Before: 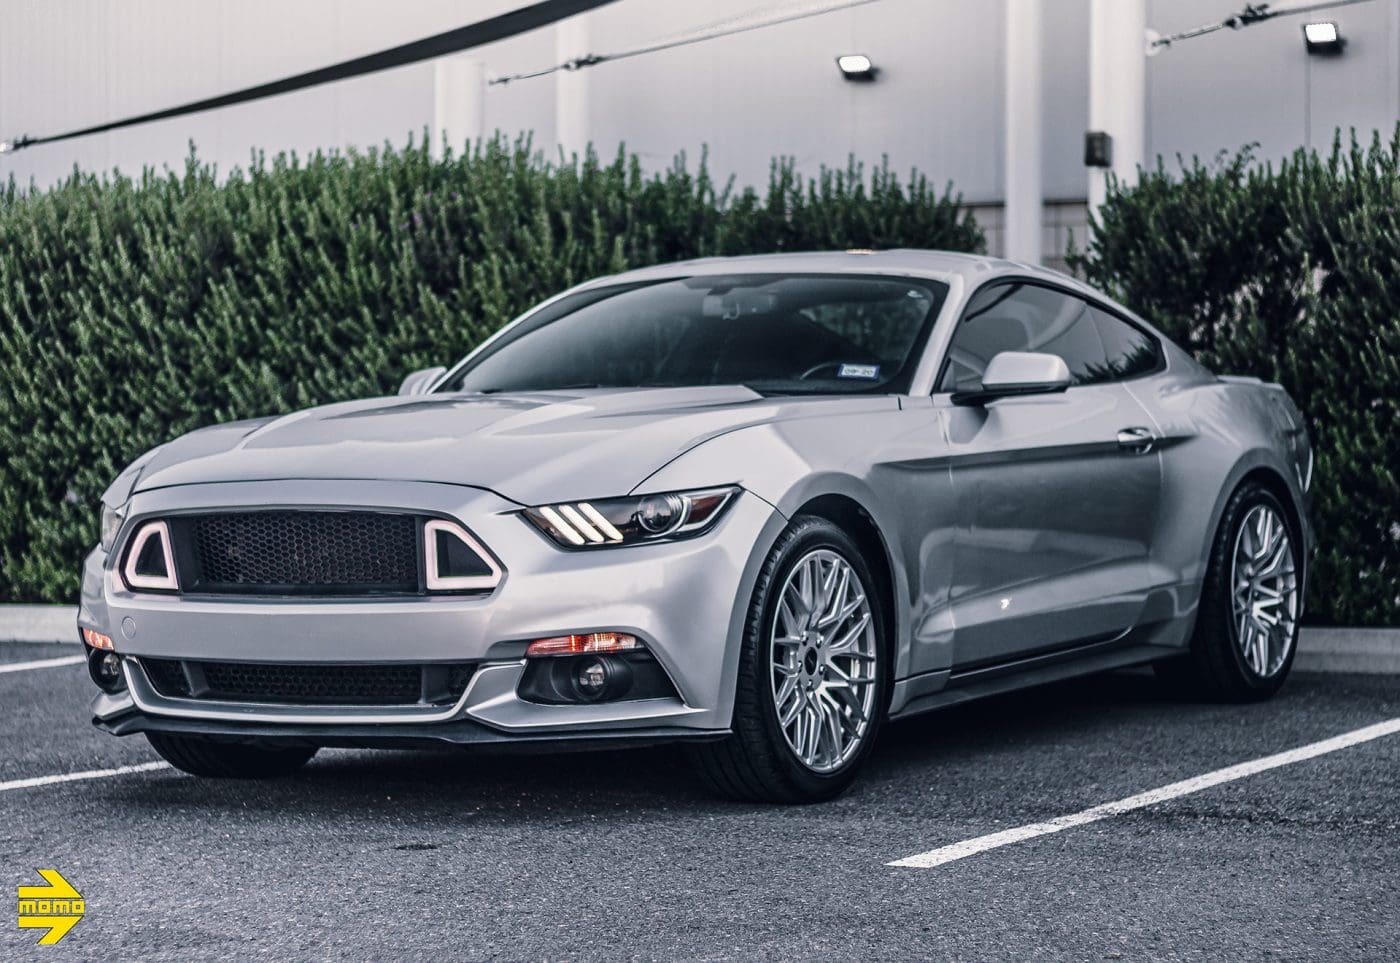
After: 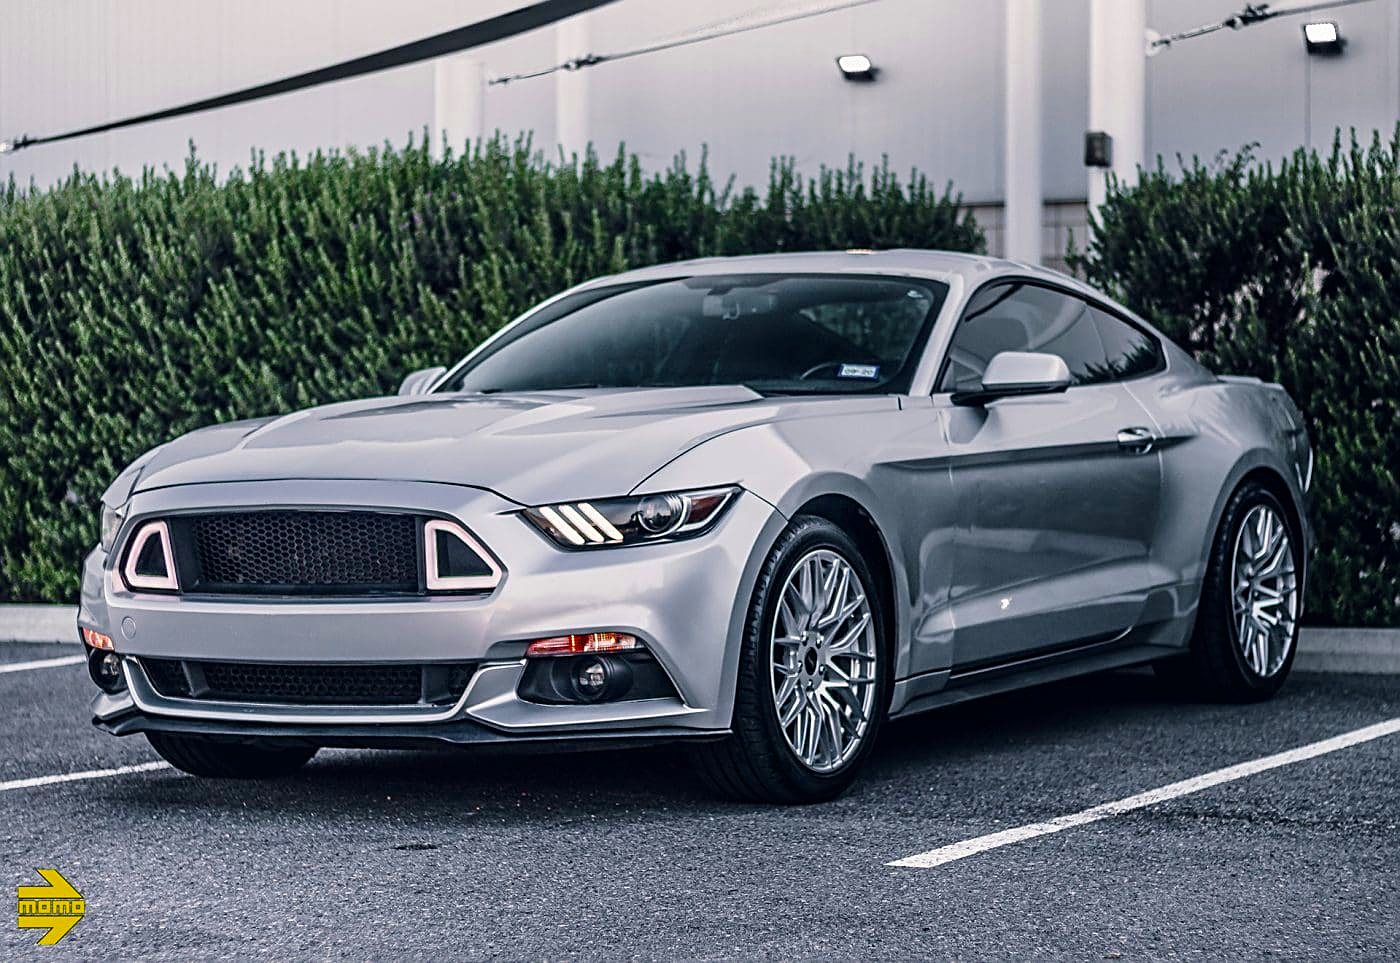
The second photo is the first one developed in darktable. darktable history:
color balance rgb: linear chroma grading › global chroma 0.405%, perceptual saturation grading › global saturation 25.262%, global vibrance 6.773%, saturation formula JzAzBz (2021)
sharpen: on, module defaults
